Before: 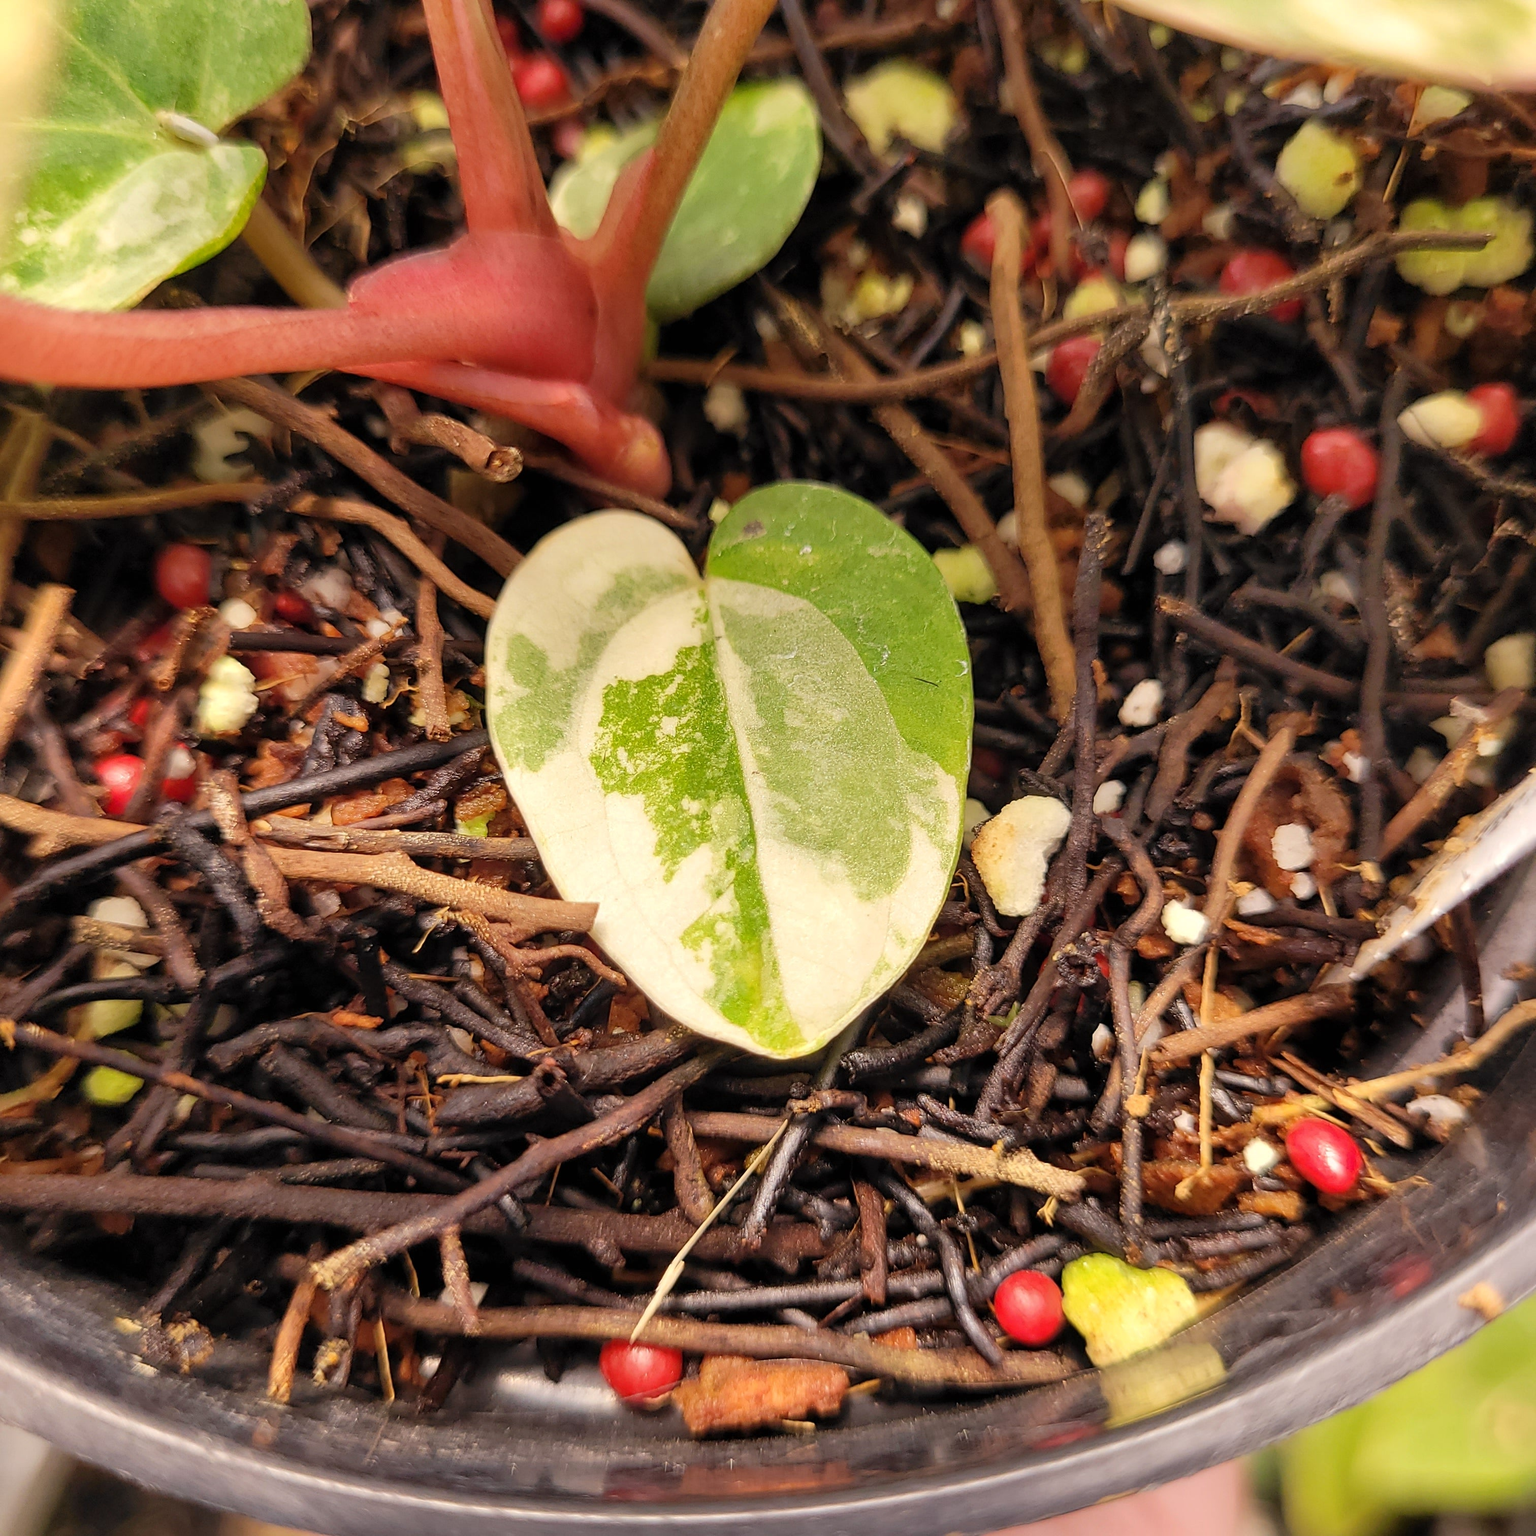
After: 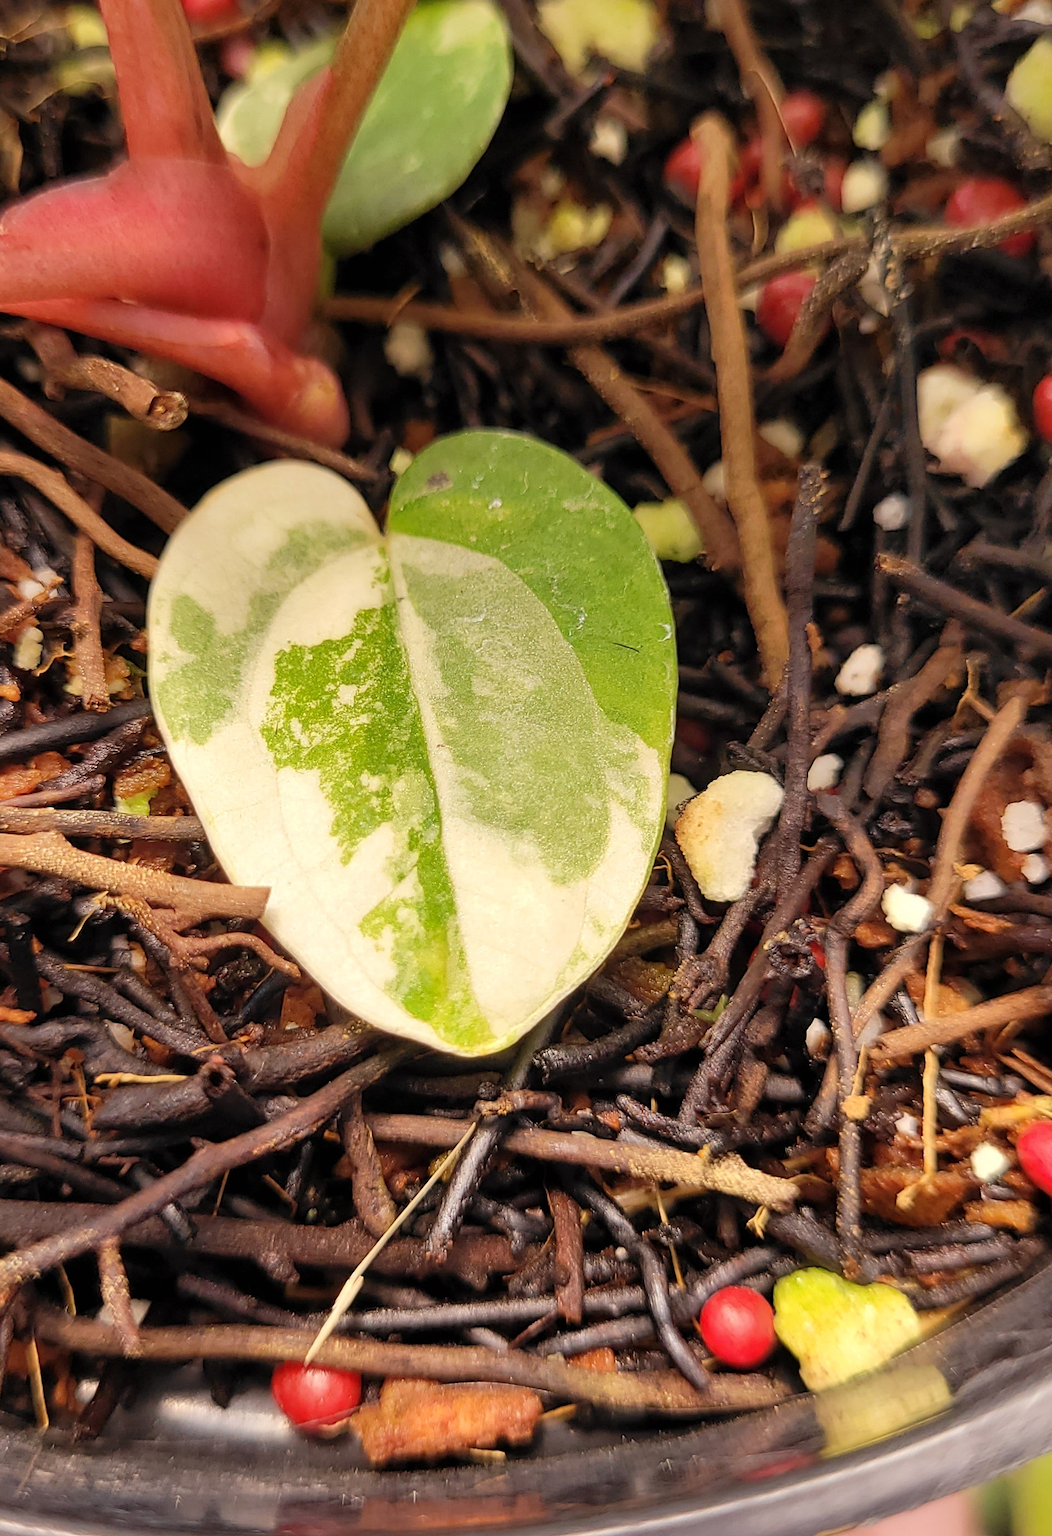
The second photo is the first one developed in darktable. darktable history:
crop and rotate: left 22.791%, top 5.647%, right 14.136%, bottom 2.273%
